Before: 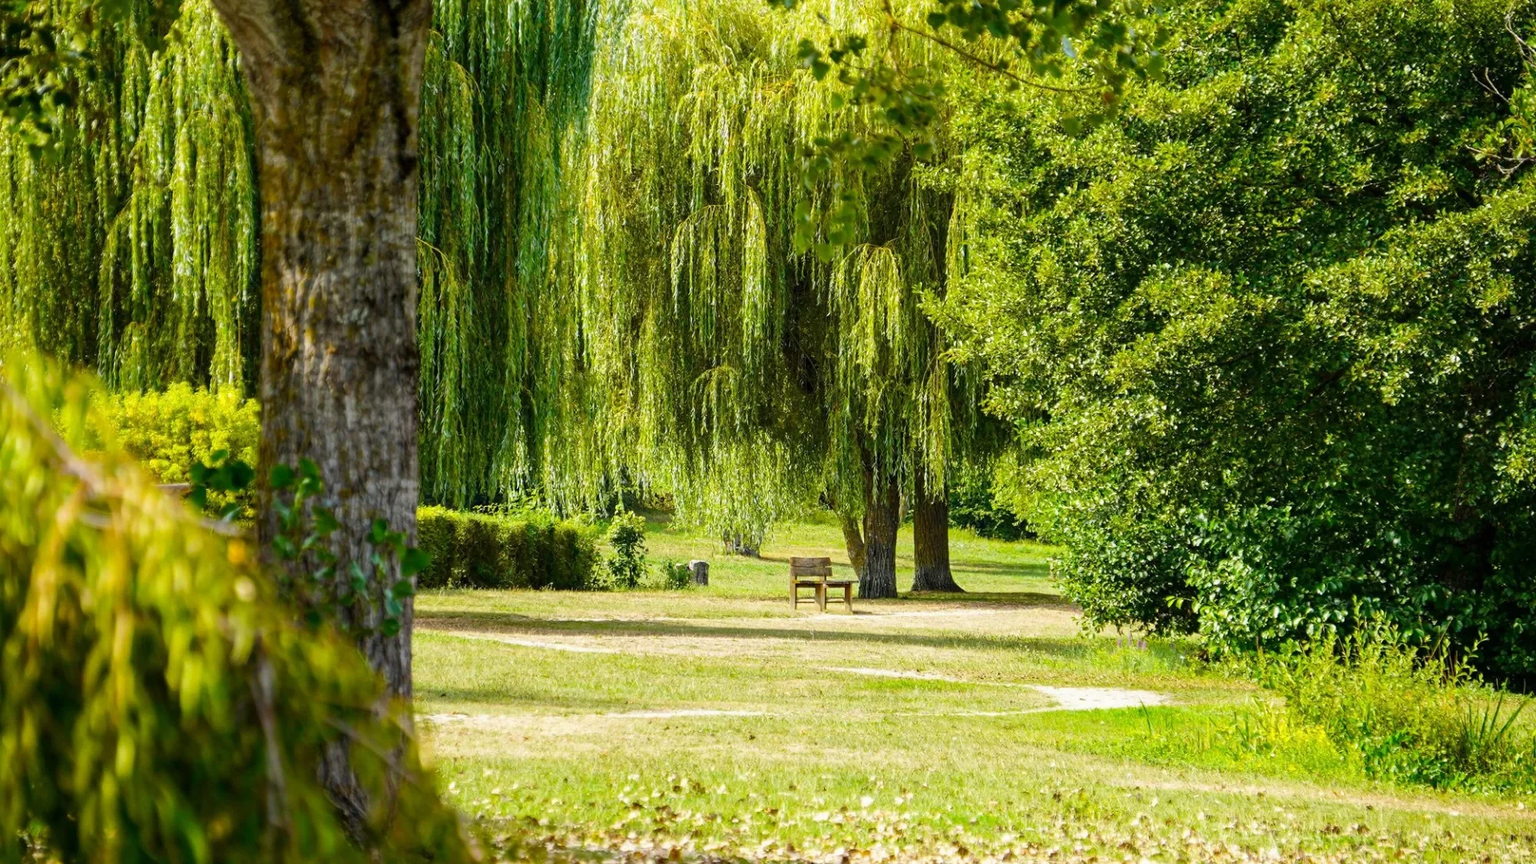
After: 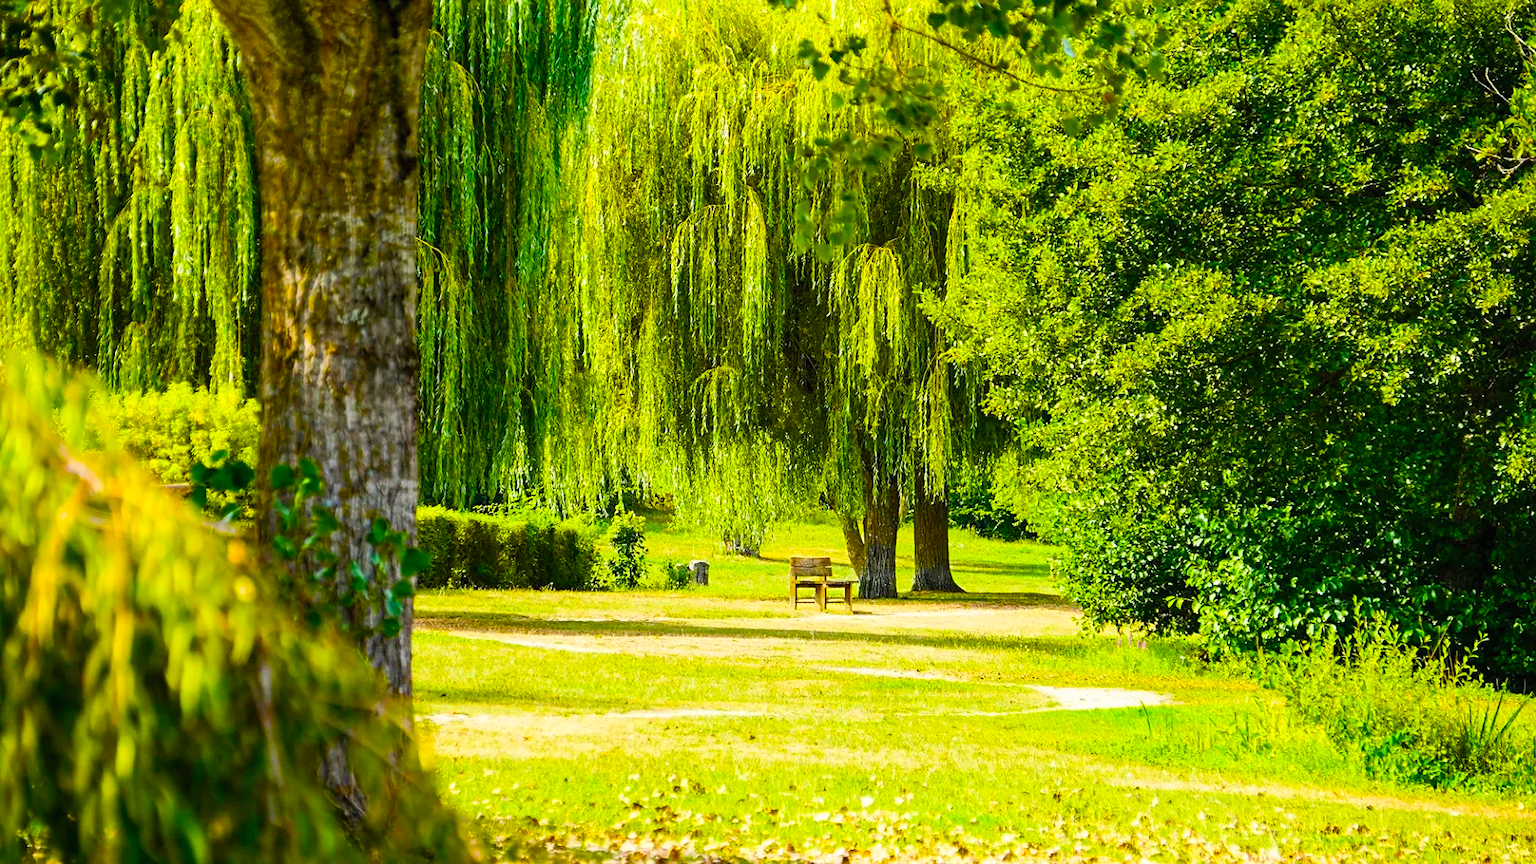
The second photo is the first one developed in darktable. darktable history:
sharpen: radius 1.508, amount 0.408, threshold 1.302
contrast brightness saturation: contrast 0.201, brightness 0.17, saturation 0.224
color balance rgb: perceptual saturation grading › global saturation 36.801%, perceptual saturation grading › shadows 34.565%
